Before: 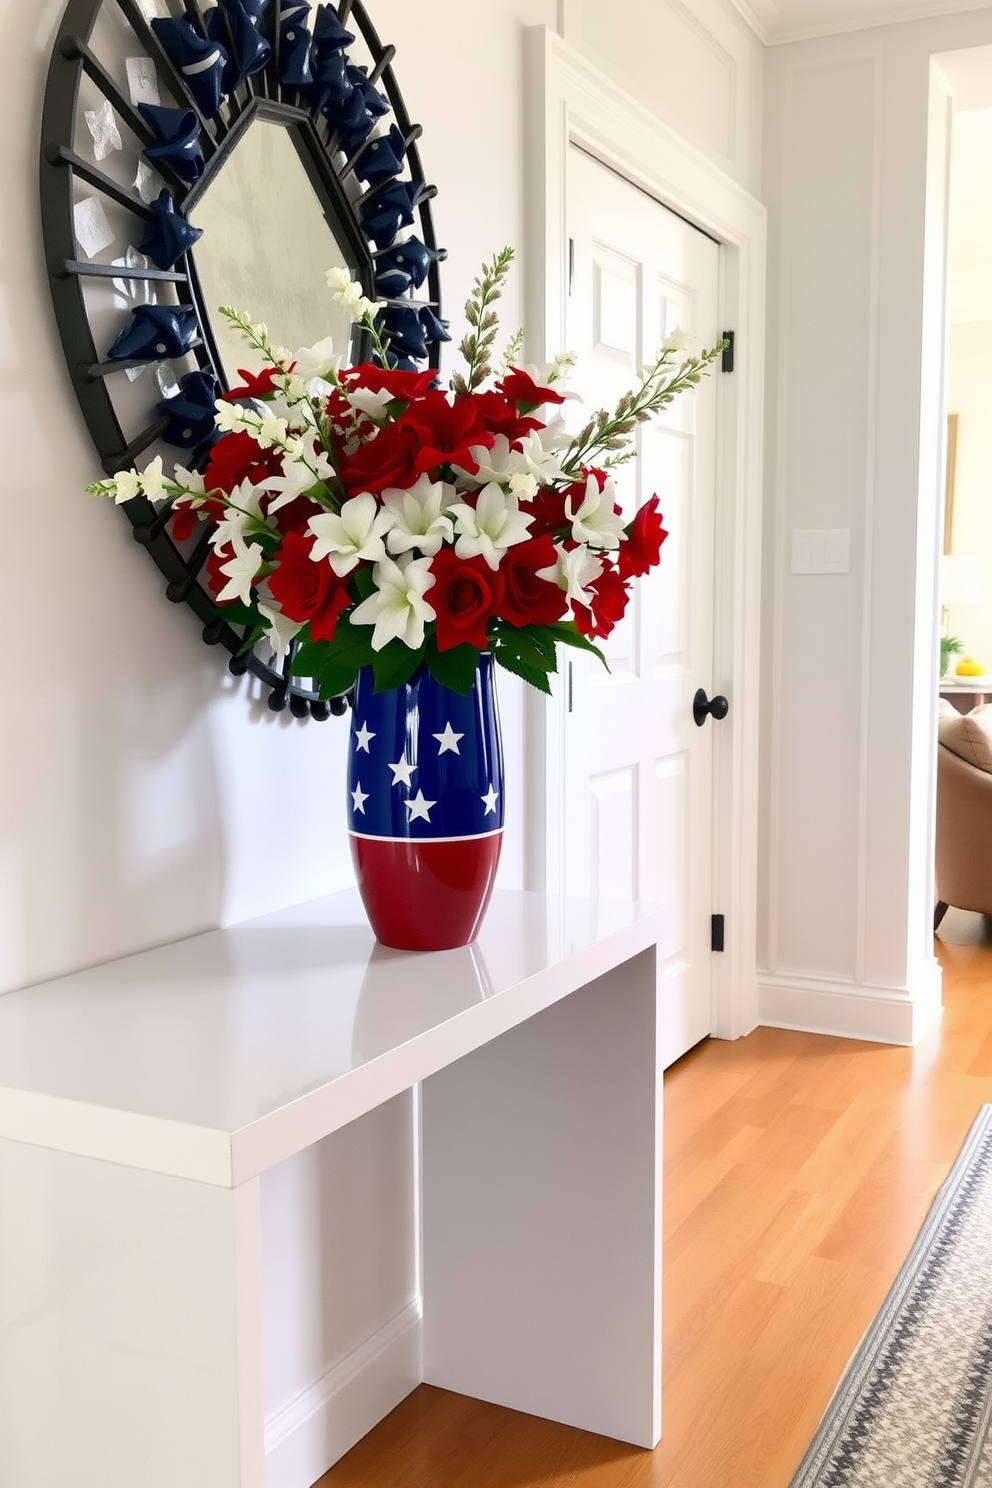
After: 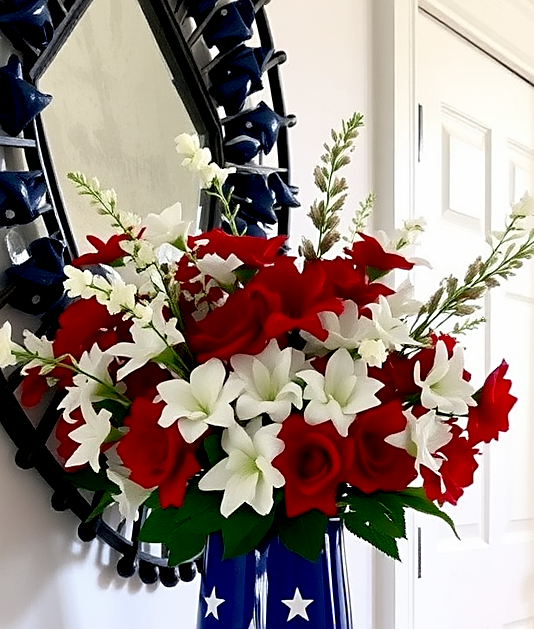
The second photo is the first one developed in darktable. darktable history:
exposure: black level correction 0.01, exposure 0.011 EV, compensate highlight preservation false
sharpen: on, module defaults
crop: left 15.306%, top 9.065%, right 30.789%, bottom 48.638%
